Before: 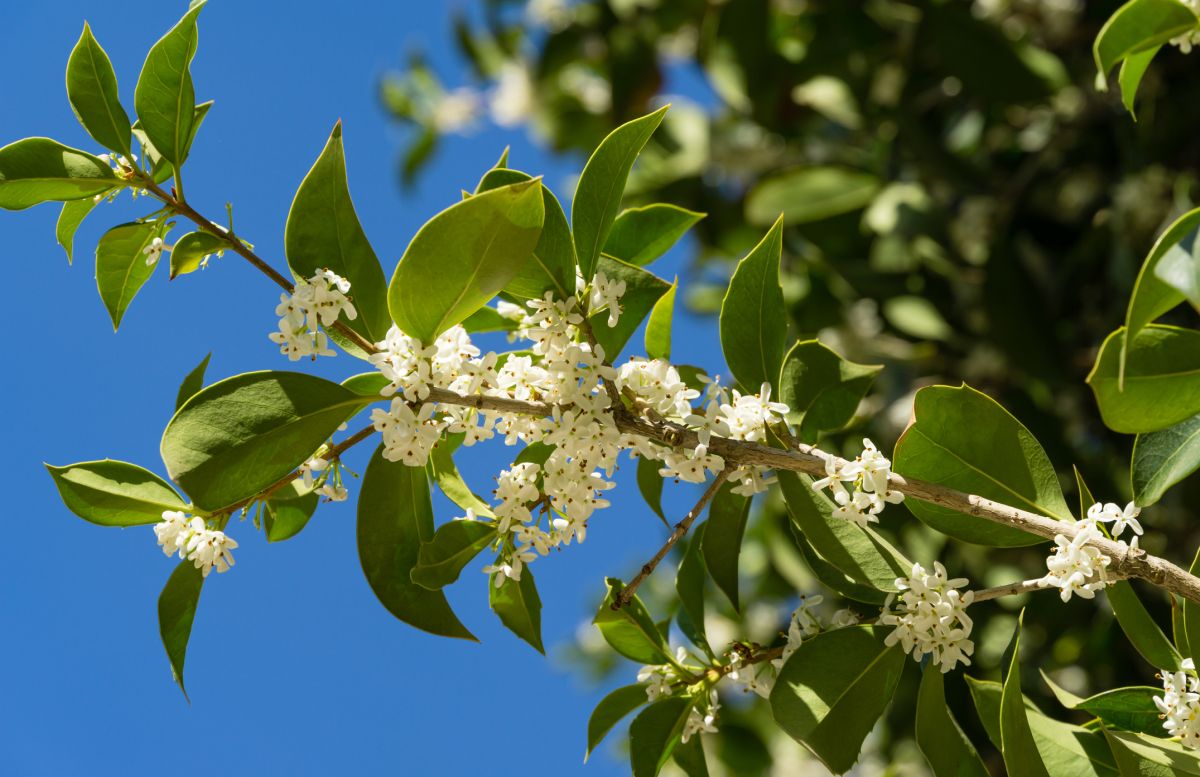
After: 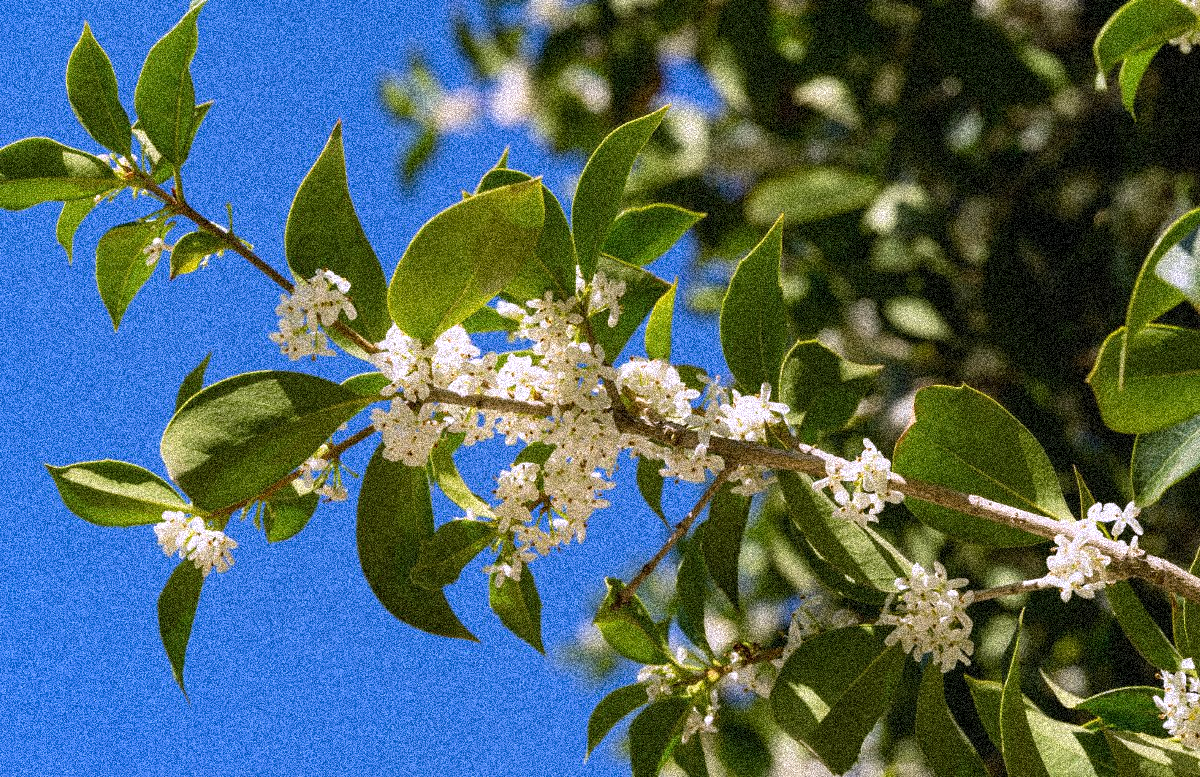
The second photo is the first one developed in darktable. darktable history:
white balance: red 1.042, blue 1.17
grain: coarseness 3.75 ISO, strength 100%, mid-tones bias 0%
